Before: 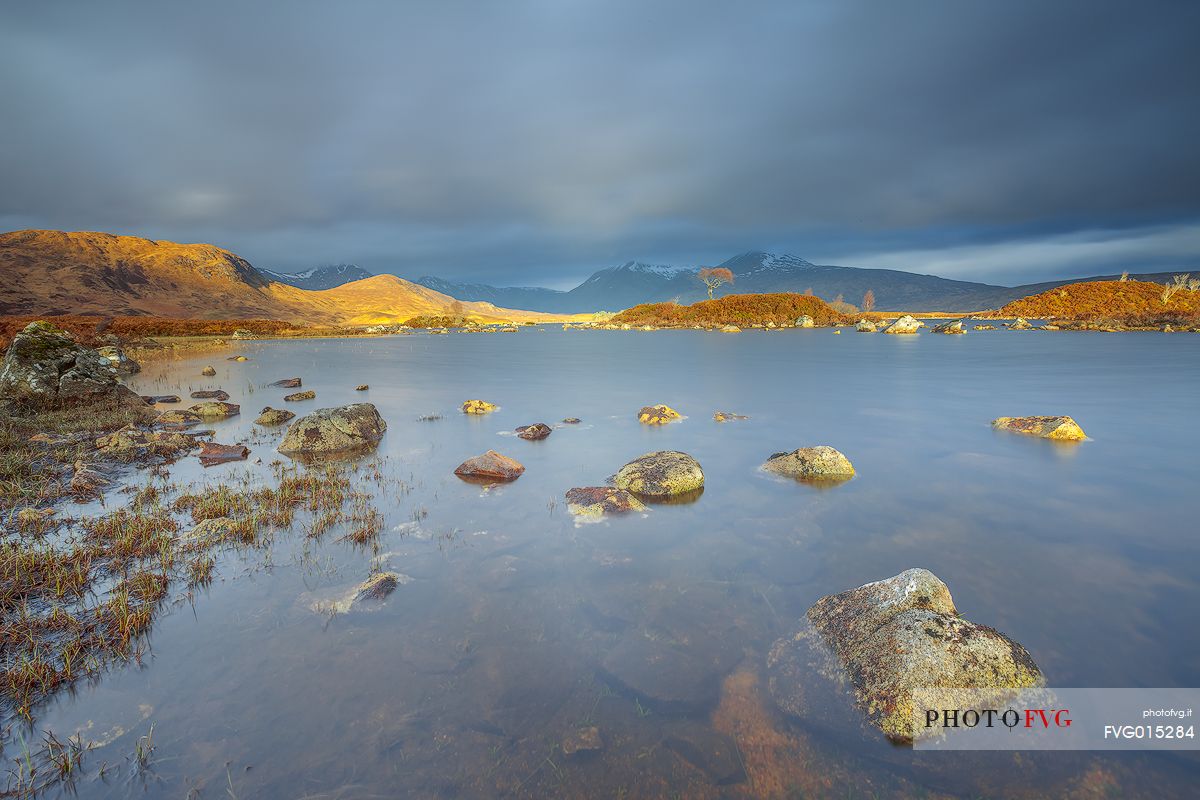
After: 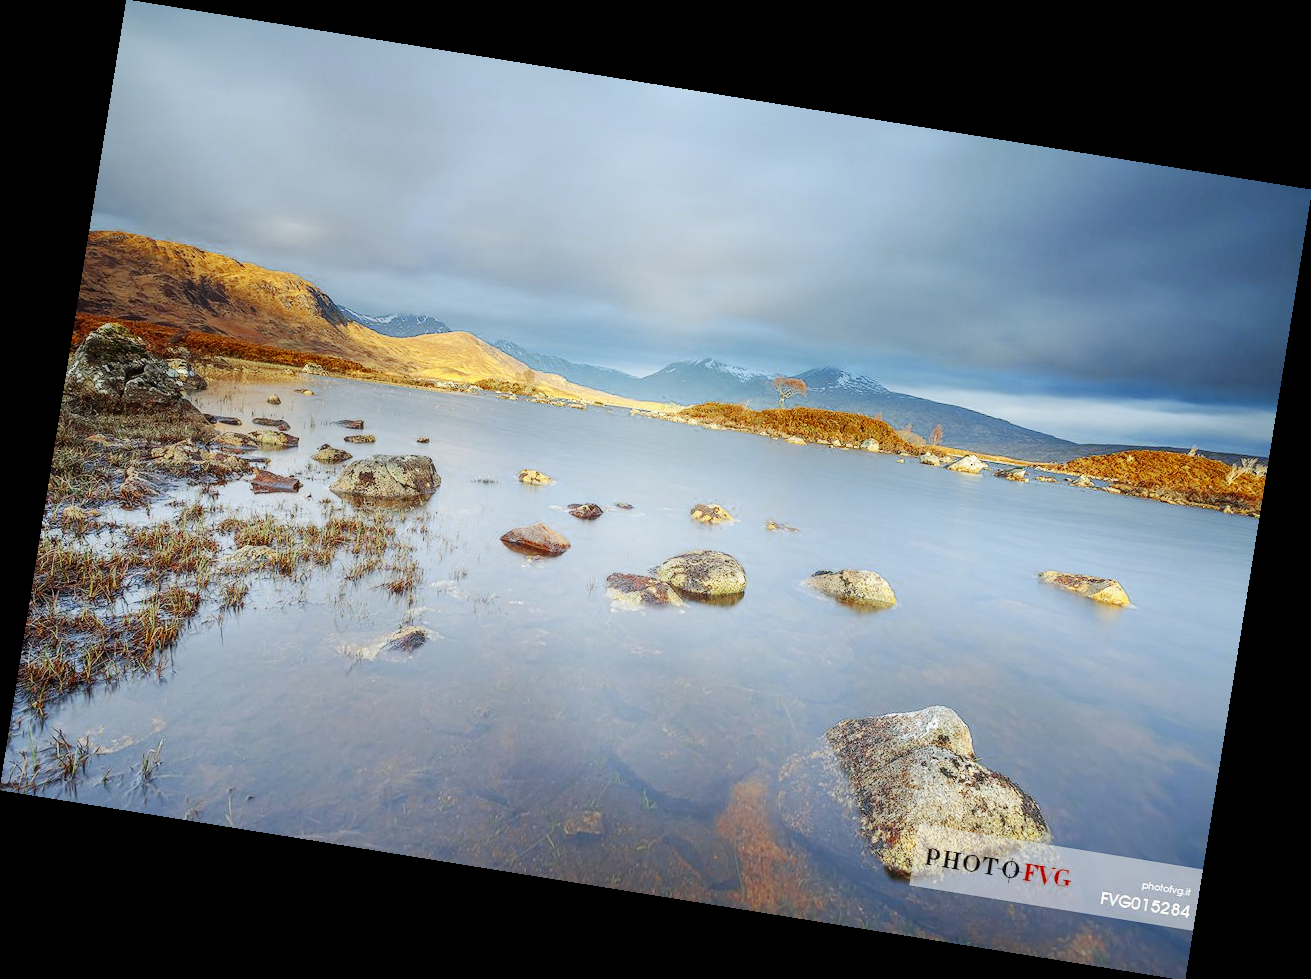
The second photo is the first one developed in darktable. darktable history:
tone curve: color space Lab, linked channels, preserve colors none
rotate and perspective: rotation 9.12°, automatic cropping off
color zones: curves: ch0 [(0, 0.5) (0.125, 0.4) (0.25, 0.5) (0.375, 0.4) (0.5, 0.4) (0.625, 0.6) (0.75, 0.6) (0.875, 0.5)]; ch1 [(0, 0.35) (0.125, 0.45) (0.25, 0.35) (0.375, 0.35) (0.5, 0.35) (0.625, 0.35) (0.75, 0.45) (0.875, 0.35)]; ch2 [(0, 0.6) (0.125, 0.5) (0.25, 0.5) (0.375, 0.6) (0.5, 0.6) (0.625, 0.5) (0.75, 0.5) (0.875, 0.5)]
base curve: curves: ch0 [(0, 0) (0.036, 0.025) (0.121, 0.166) (0.206, 0.329) (0.605, 0.79) (1, 1)], preserve colors none
